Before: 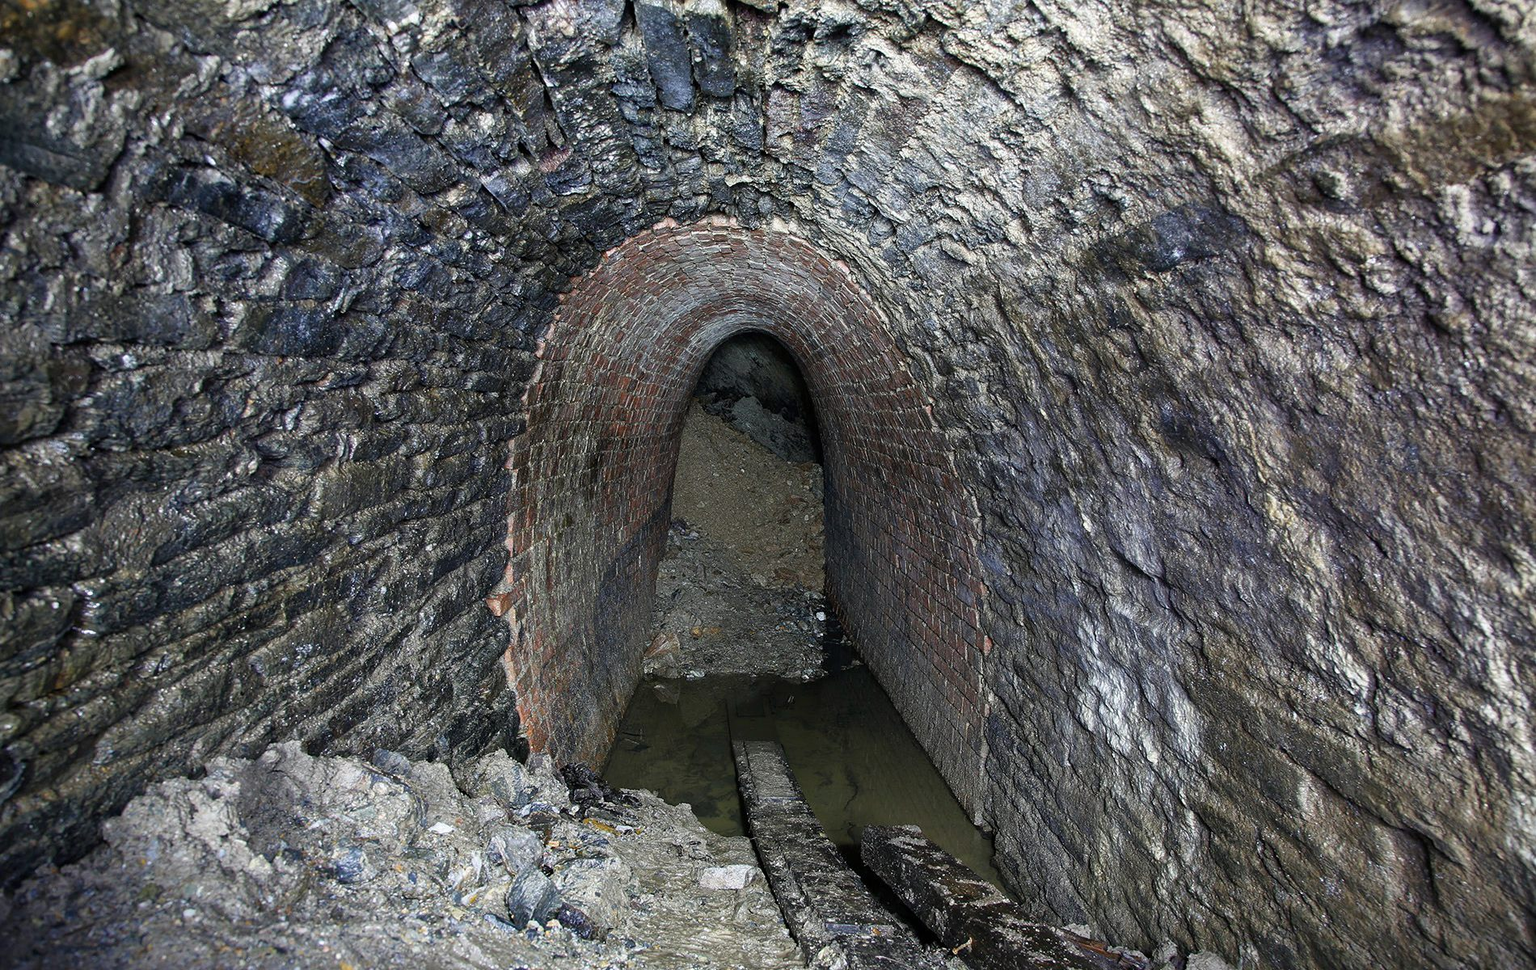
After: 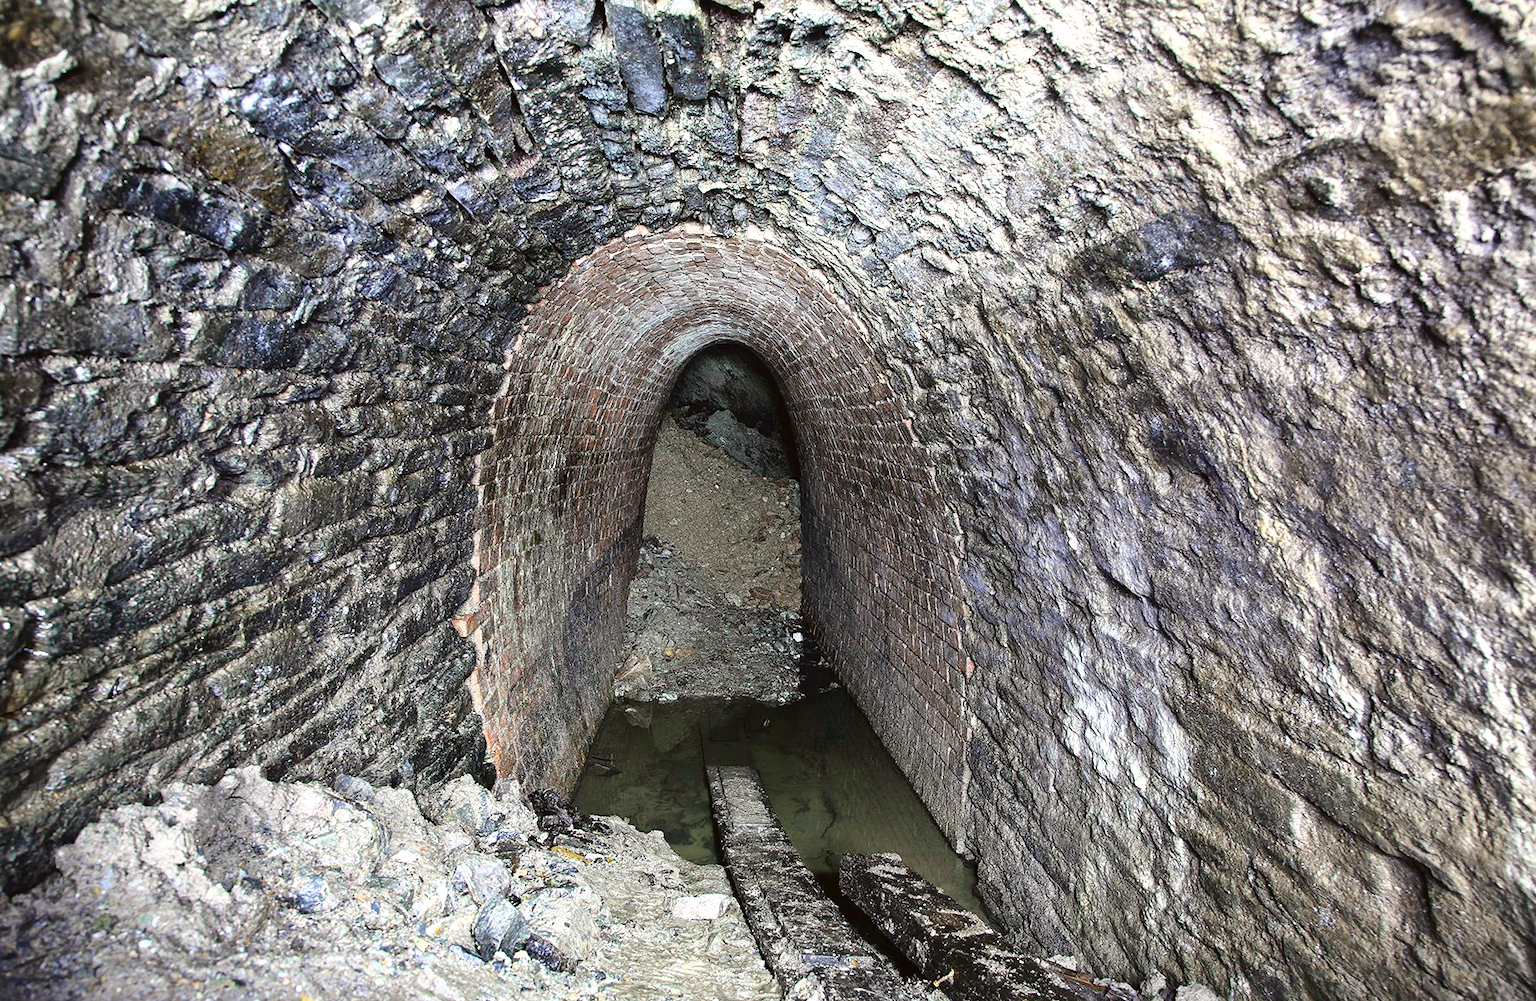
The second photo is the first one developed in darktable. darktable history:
tone curve: curves: ch0 [(0, 0.023) (0.1, 0.084) (0.184, 0.168) (0.45, 0.54) (0.57, 0.683) (0.722, 0.825) (0.877, 0.948) (1, 1)]; ch1 [(0, 0) (0.414, 0.395) (0.453, 0.437) (0.502, 0.509) (0.521, 0.519) (0.573, 0.568) (0.618, 0.61) (0.654, 0.642) (1, 1)]; ch2 [(0, 0) (0.421, 0.43) (0.45, 0.463) (0.492, 0.504) (0.511, 0.519) (0.557, 0.557) (0.602, 0.605) (1, 1)], color space Lab, independent channels, preserve colors none
exposure: exposure 0.6 EV, compensate highlight preservation false
crop and rotate: left 3.238%
white balance: red 0.986, blue 1.01
